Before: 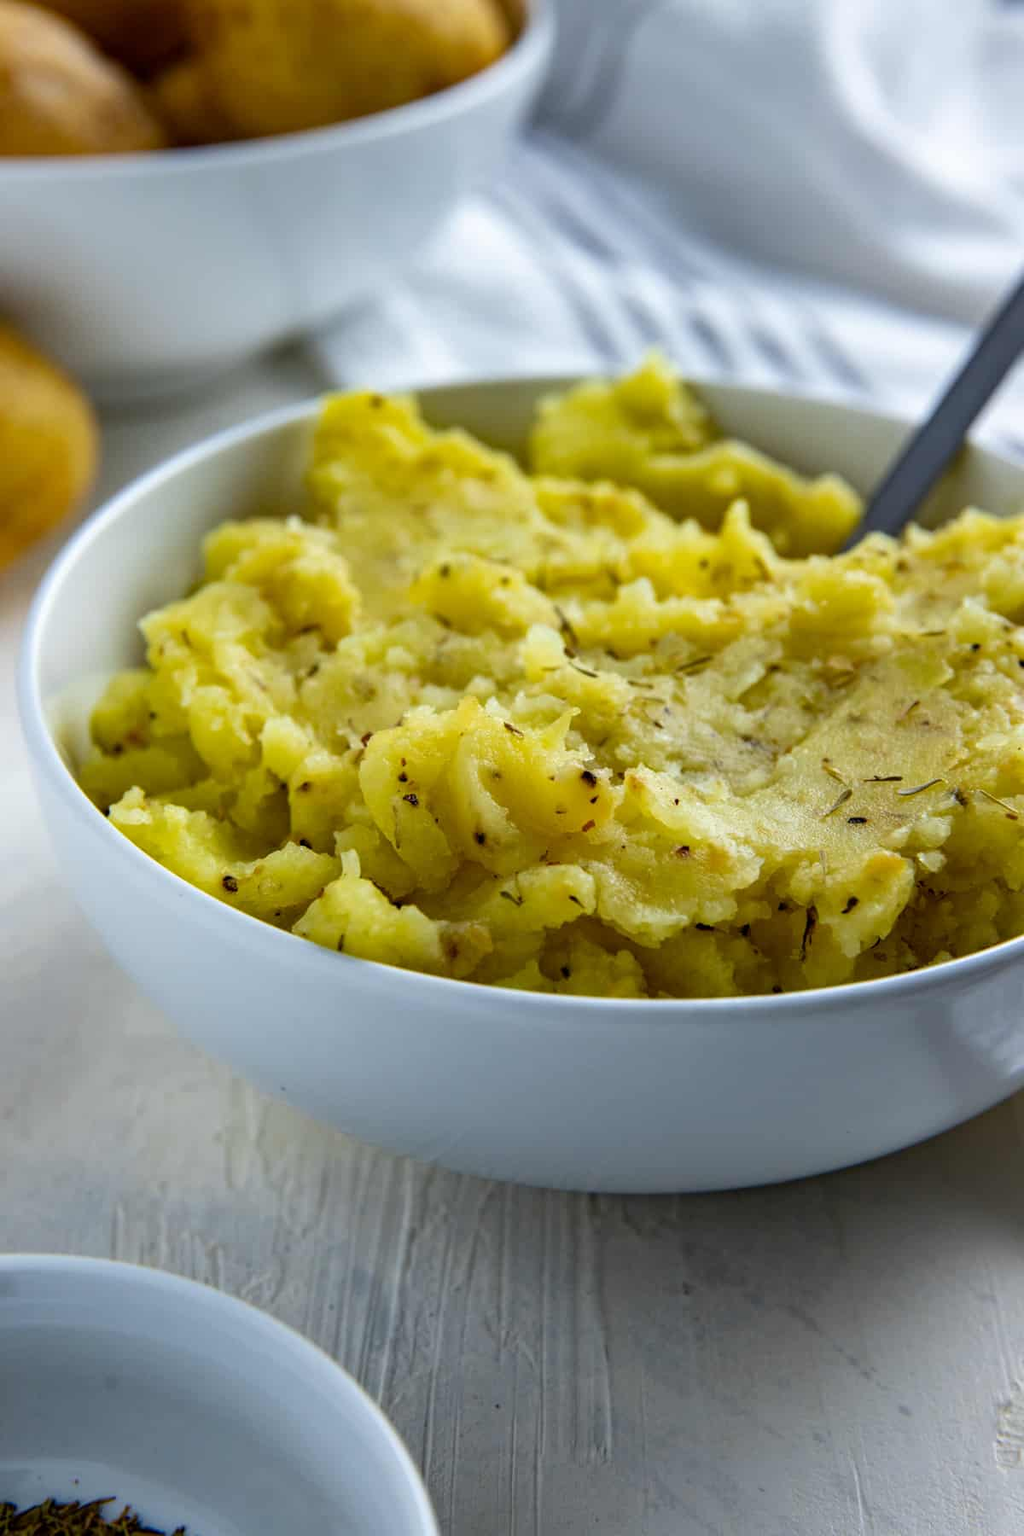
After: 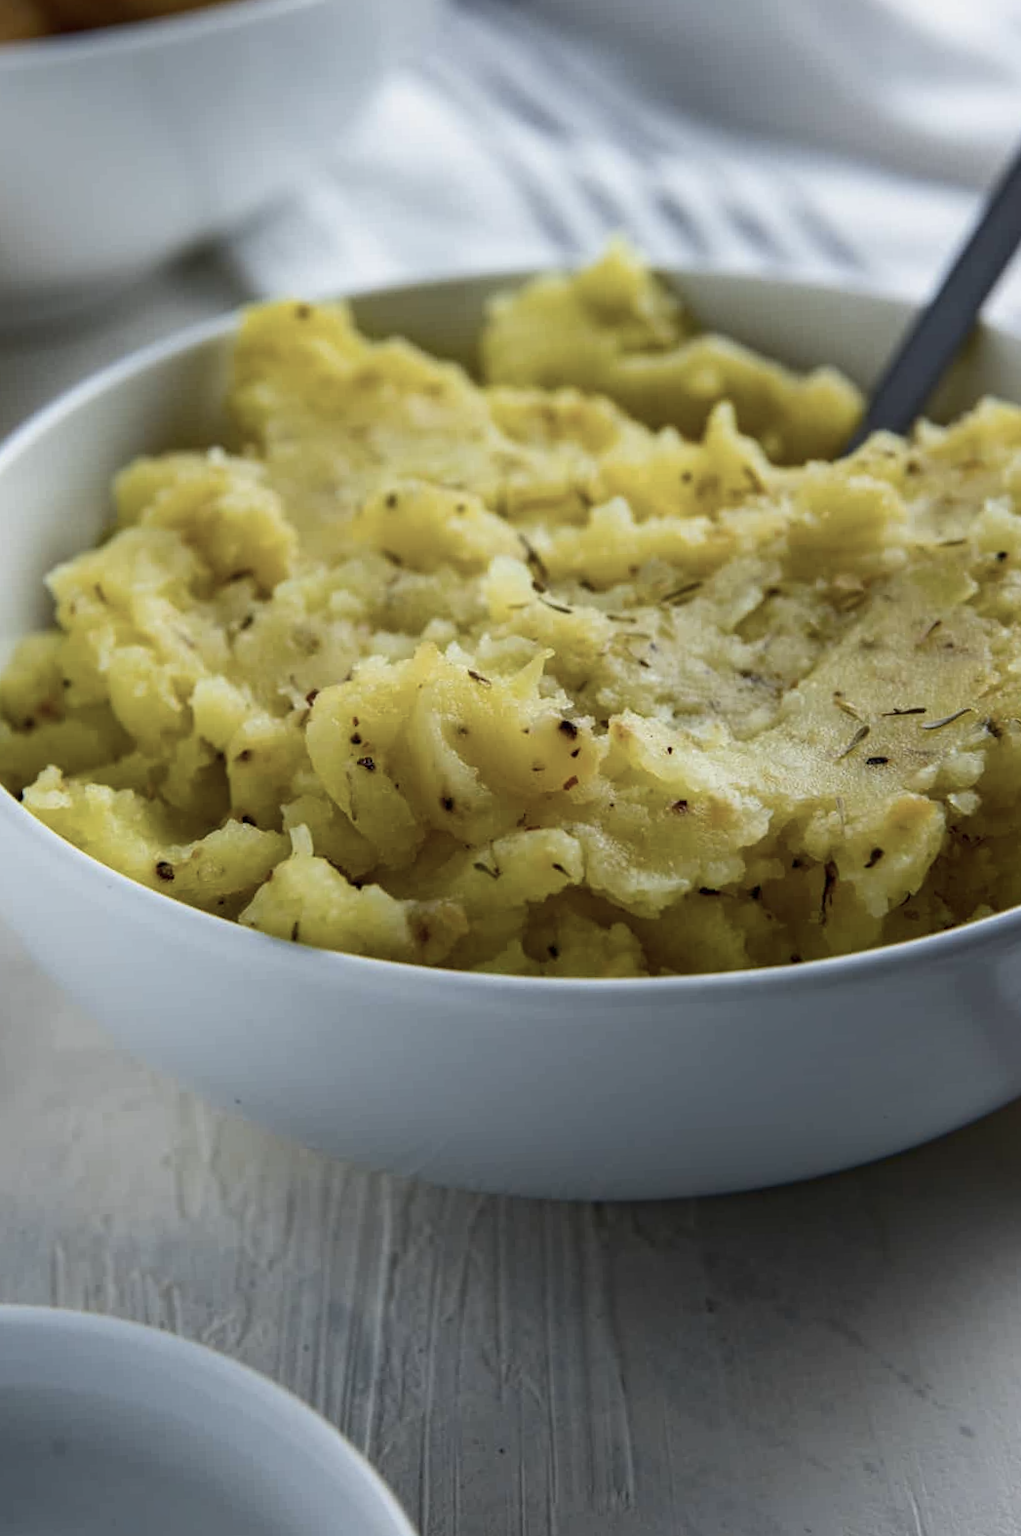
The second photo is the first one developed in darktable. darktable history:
crop and rotate: angle 3.01°, left 5.912%, top 5.707%
contrast brightness saturation: contrast 0.103, saturation -0.288
shadows and highlights: shadows -69.47, highlights 36.19, soften with gaussian
tone equalizer: -8 EV 0.253 EV, -7 EV 0.409 EV, -6 EV 0.392 EV, -5 EV 0.261 EV, -3 EV -0.242 EV, -2 EV -0.409 EV, -1 EV -0.412 EV, +0 EV -0.224 EV
